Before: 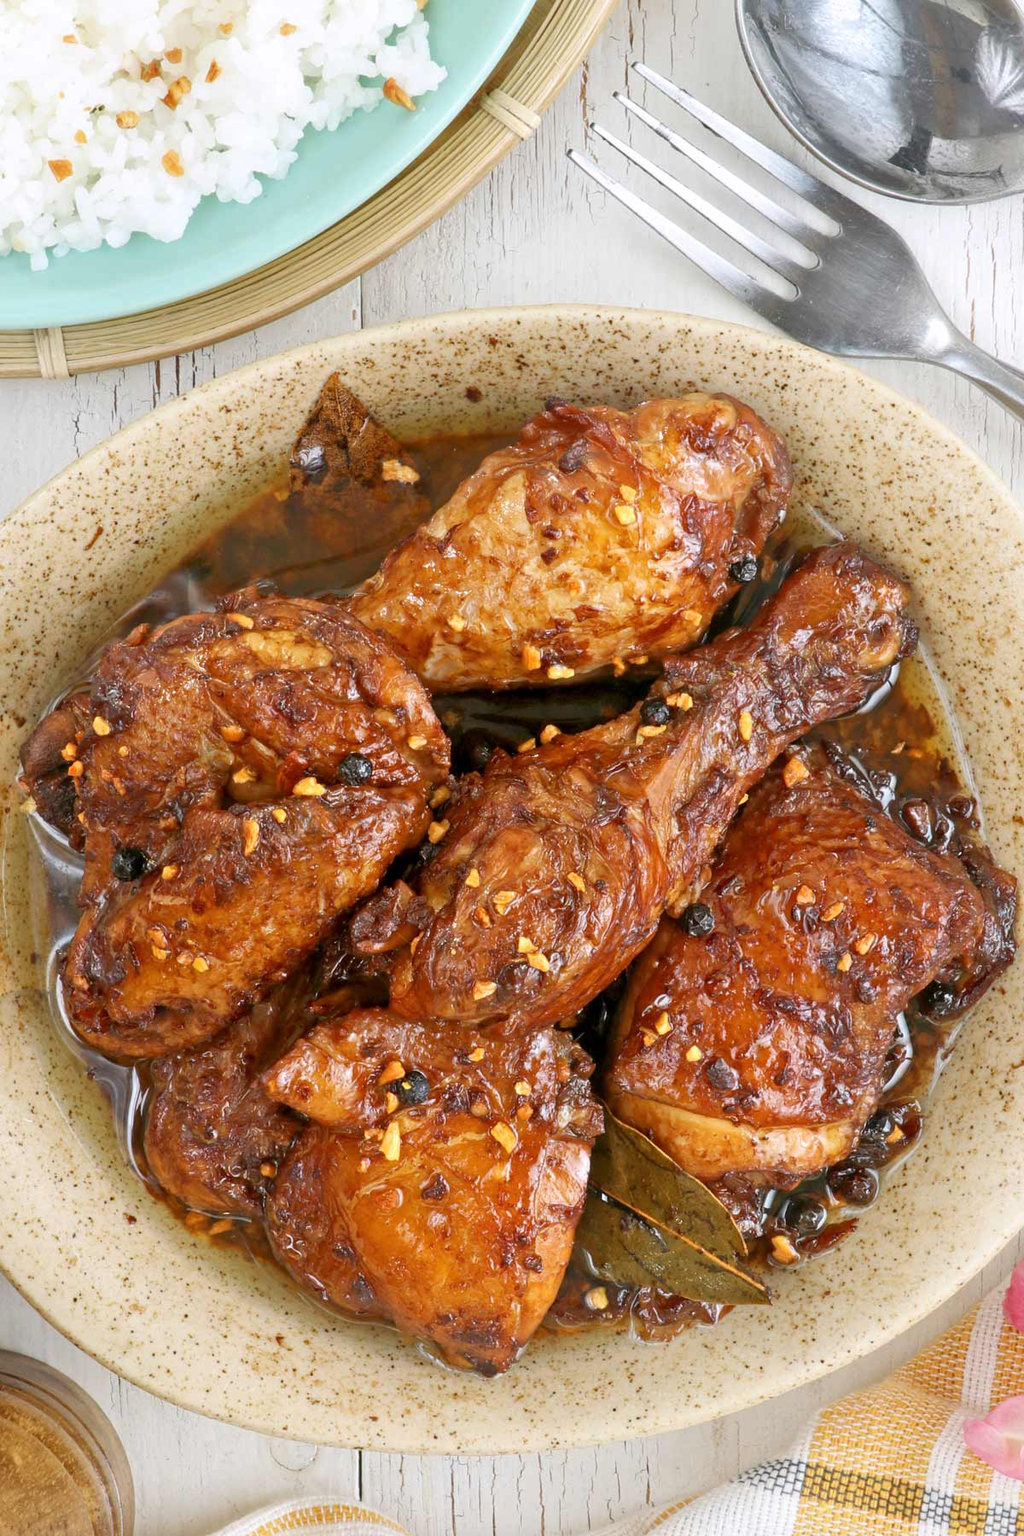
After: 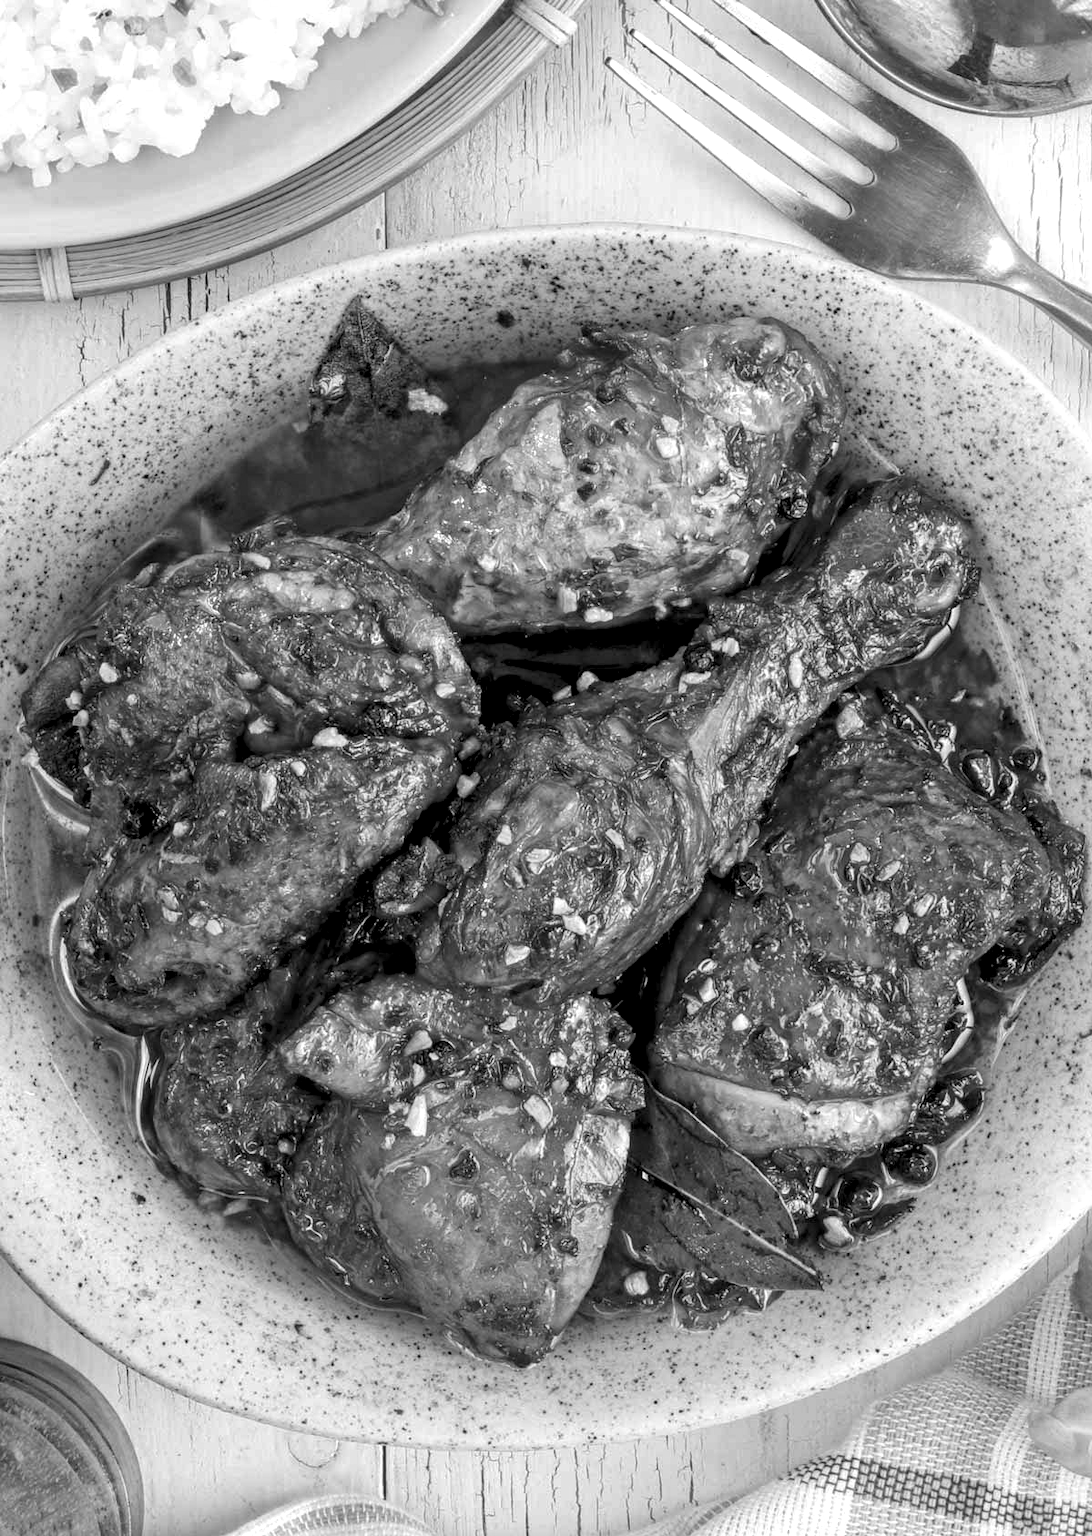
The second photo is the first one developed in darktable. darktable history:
color balance rgb: perceptual saturation grading › global saturation 20%, perceptual saturation grading › highlights -25%, perceptual saturation grading › shadows 25%, global vibrance 50%
color zones: curves: ch1 [(0.25, 0.5) (0.747, 0.71)]
local contrast: detail 150%
crop and rotate: top 6.25%
white balance: red 1, blue 1
monochrome: on, module defaults
shadows and highlights: shadows 25, highlights -25
